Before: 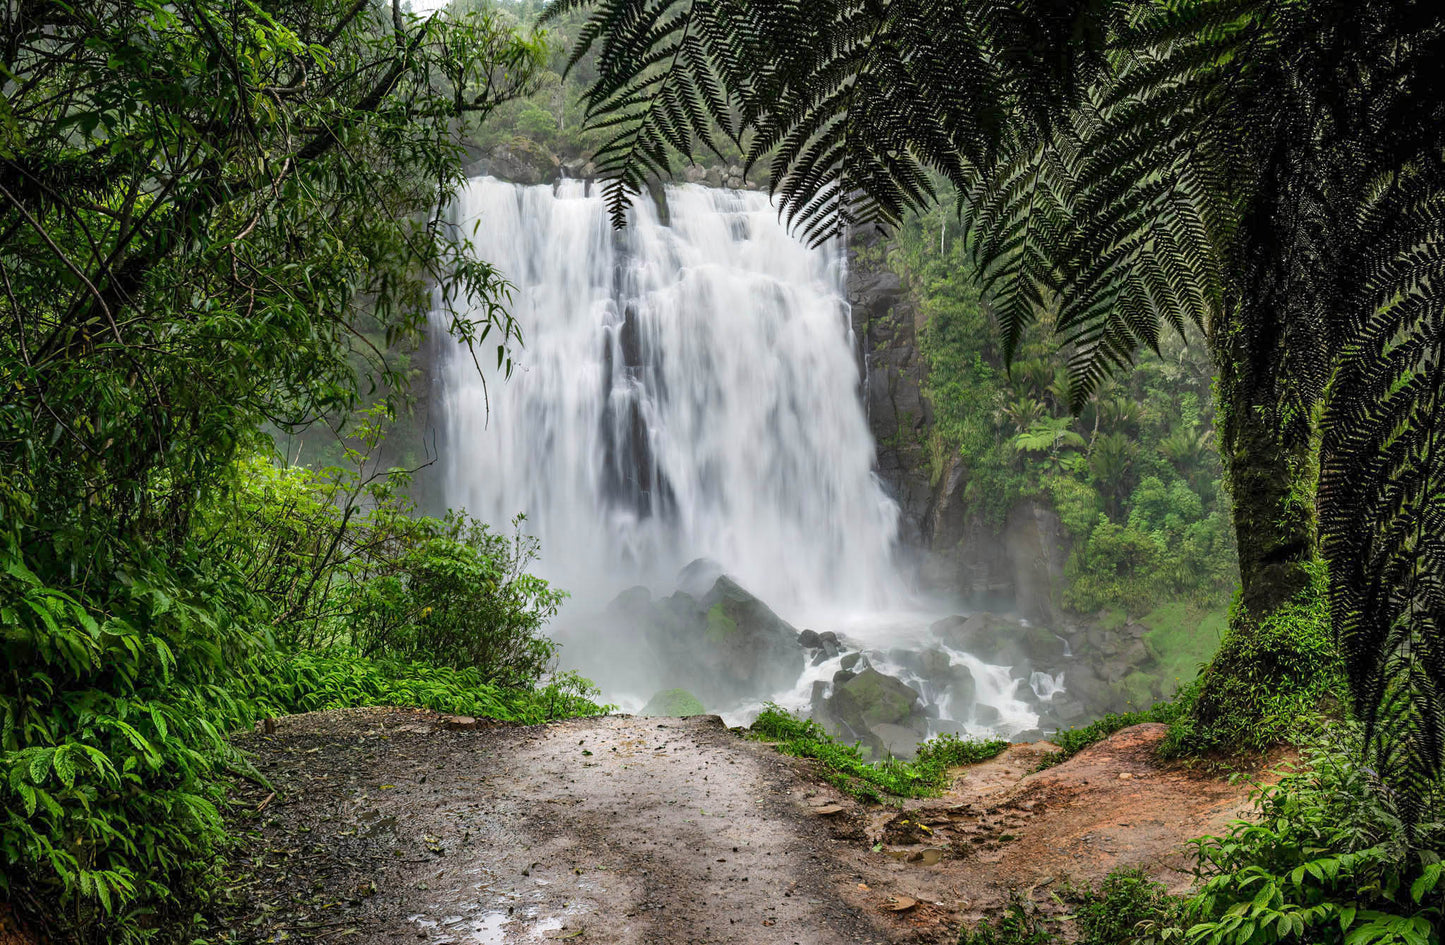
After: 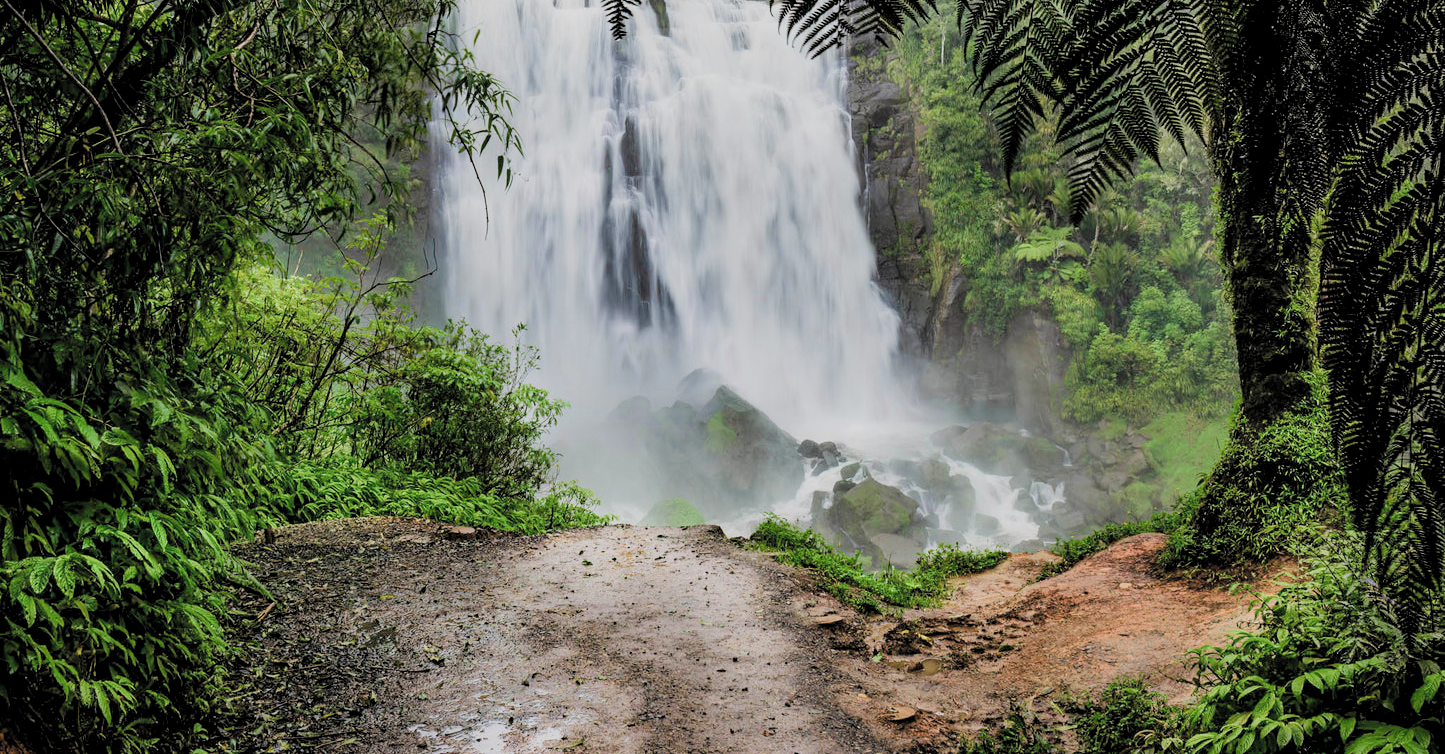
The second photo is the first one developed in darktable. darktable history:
contrast equalizer: y [[0.518, 0.517, 0.501, 0.5, 0.5, 0.5], [0.5 ×6], [0.5 ×6], [0 ×6], [0 ×6]]
crop and rotate: top 20.189%
filmic rgb: black relative exposure -4.81 EV, white relative exposure 4.04 EV, hardness 2.8, color science v5 (2021), iterations of high-quality reconstruction 0, contrast in shadows safe, contrast in highlights safe
exposure: exposure 0.372 EV, compensate highlight preservation false
velvia: strength 17.04%
